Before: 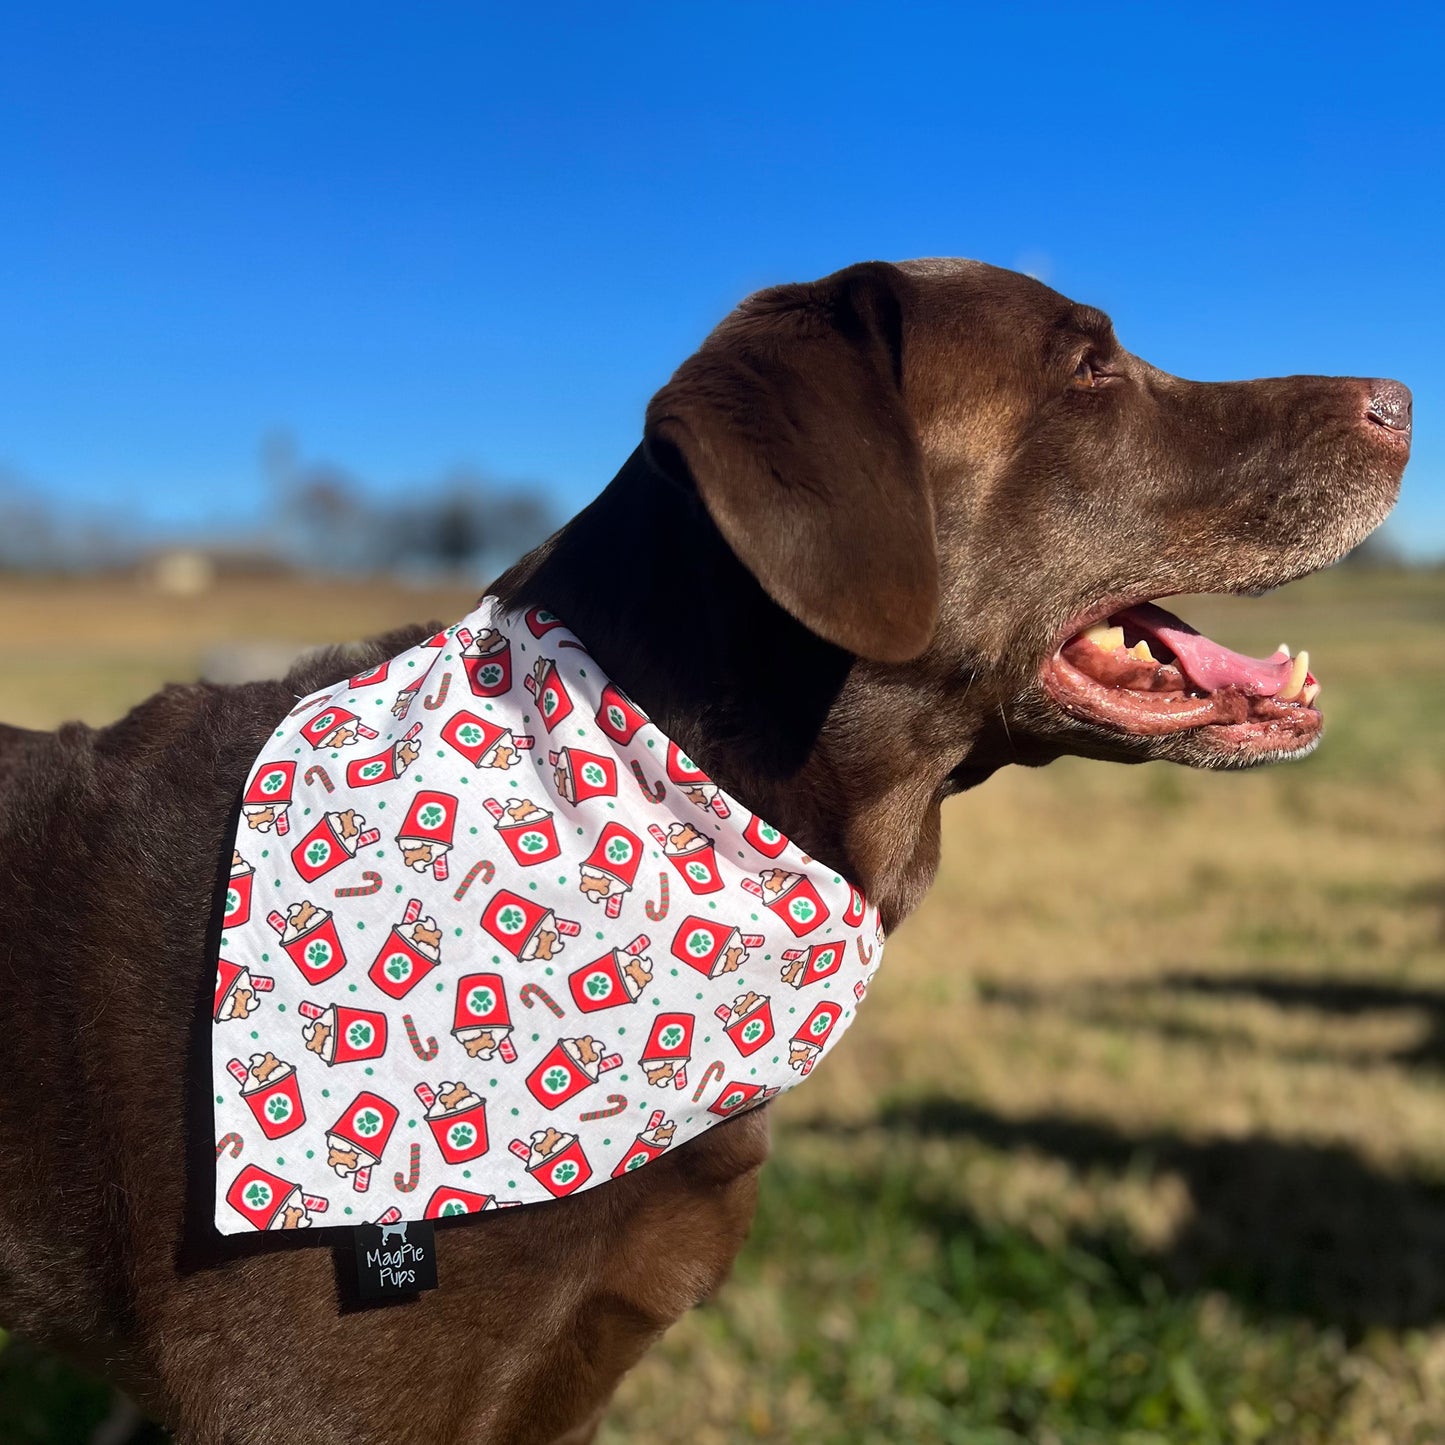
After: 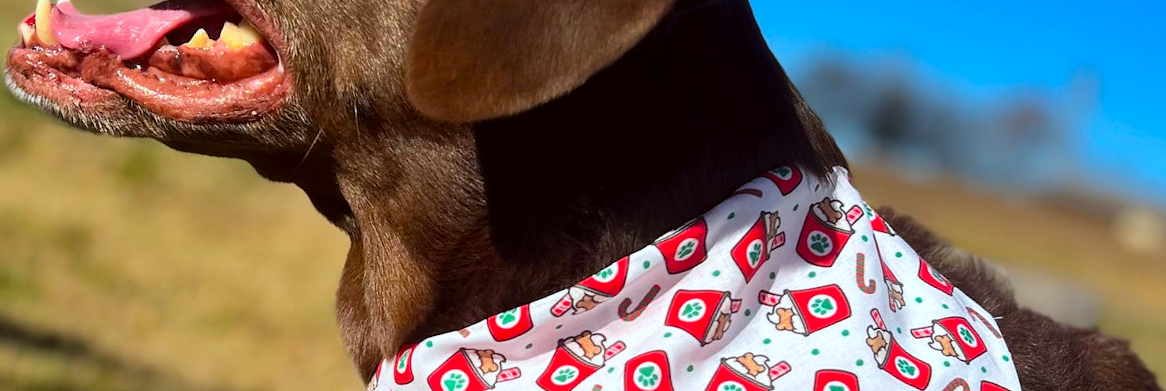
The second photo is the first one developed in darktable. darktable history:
color balance rgb: perceptual saturation grading › global saturation 25%, global vibrance 20%
color correction: highlights a* -3.28, highlights b* -6.24, shadows a* 3.1, shadows b* 5.19
crop and rotate: angle 16.12°, top 30.835%, bottom 35.653%
